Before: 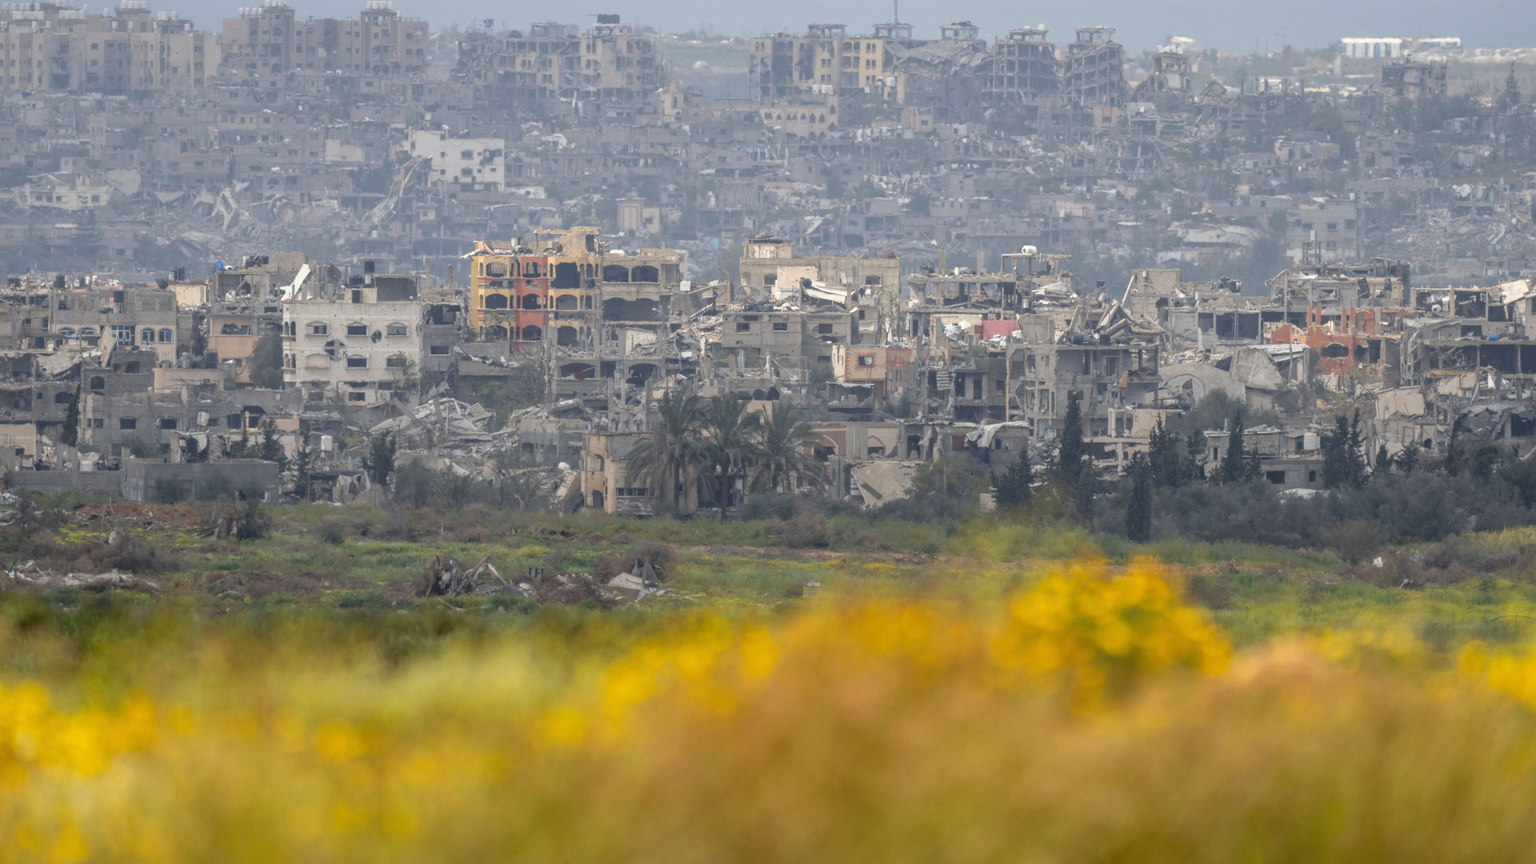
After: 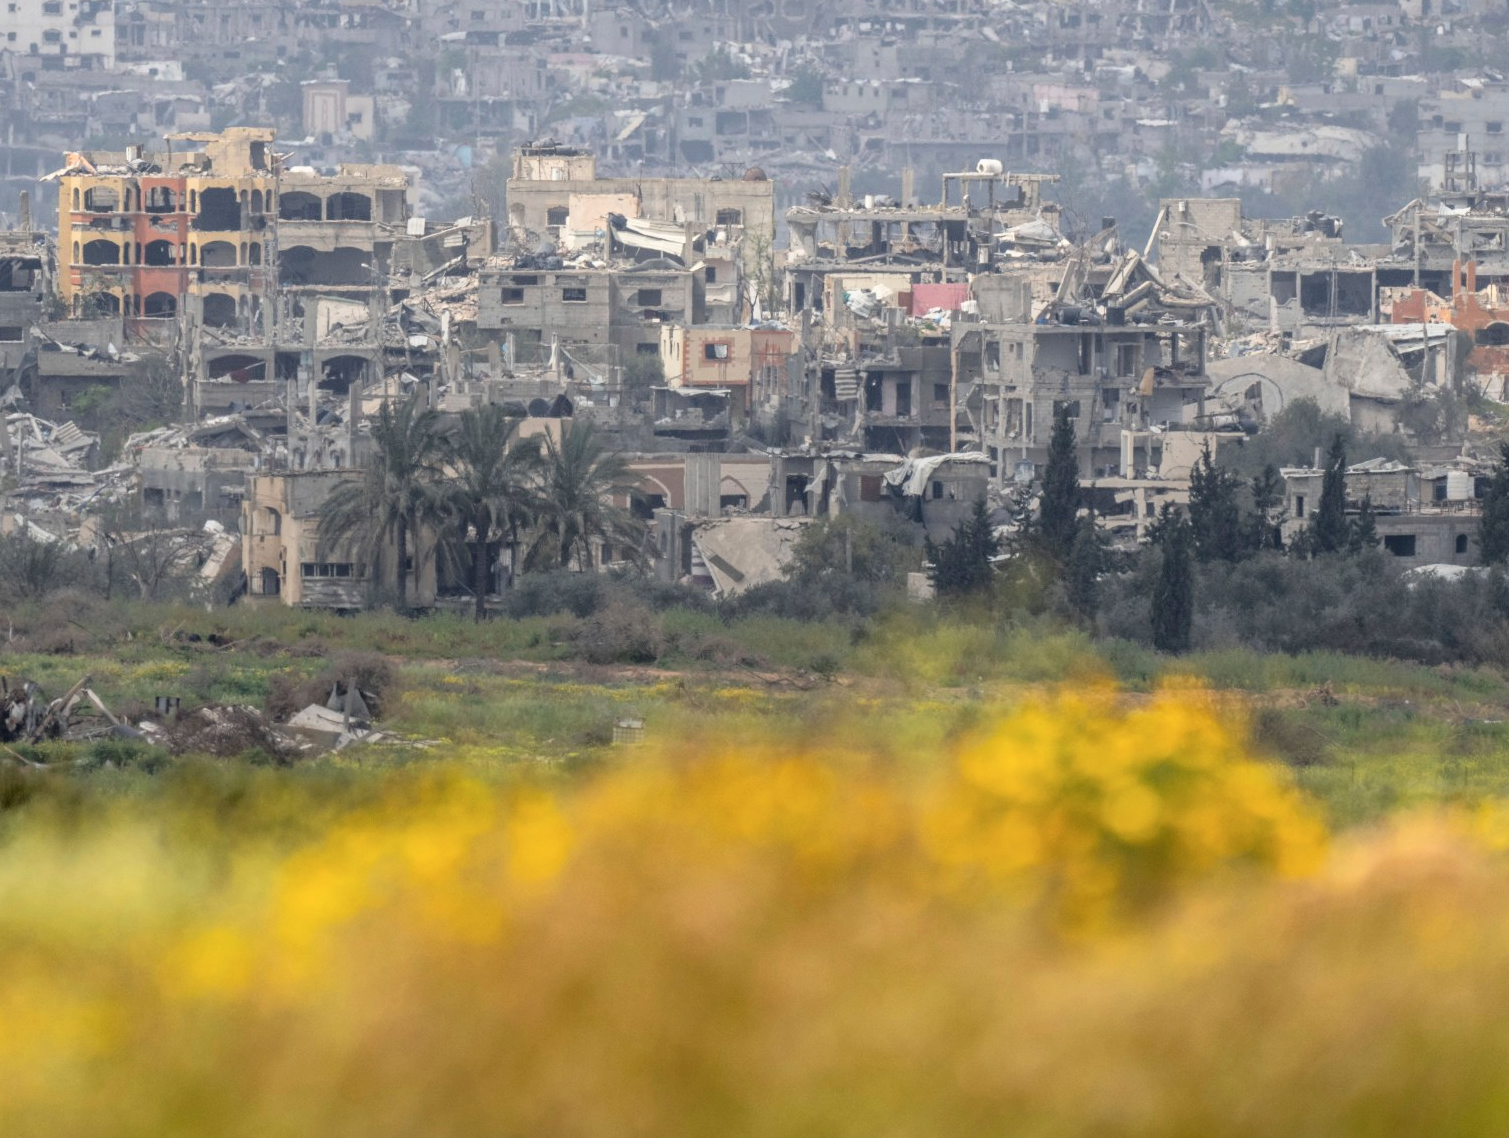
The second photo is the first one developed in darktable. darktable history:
tone curve: curves: ch0 [(0, 0) (0.003, 0.007) (0.011, 0.01) (0.025, 0.018) (0.044, 0.028) (0.069, 0.034) (0.1, 0.04) (0.136, 0.051) (0.177, 0.104) (0.224, 0.161) (0.277, 0.234) (0.335, 0.316) (0.399, 0.41) (0.468, 0.487) (0.543, 0.577) (0.623, 0.679) (0.709, 0.769) (0.801, 0.854) (0.898, 0.922) (1, 1)], color space Lab, independent channels, preserve colors none
crop and rotate: left 28.393%, top 17.412%, right 12.656%, bottom 3.534%
